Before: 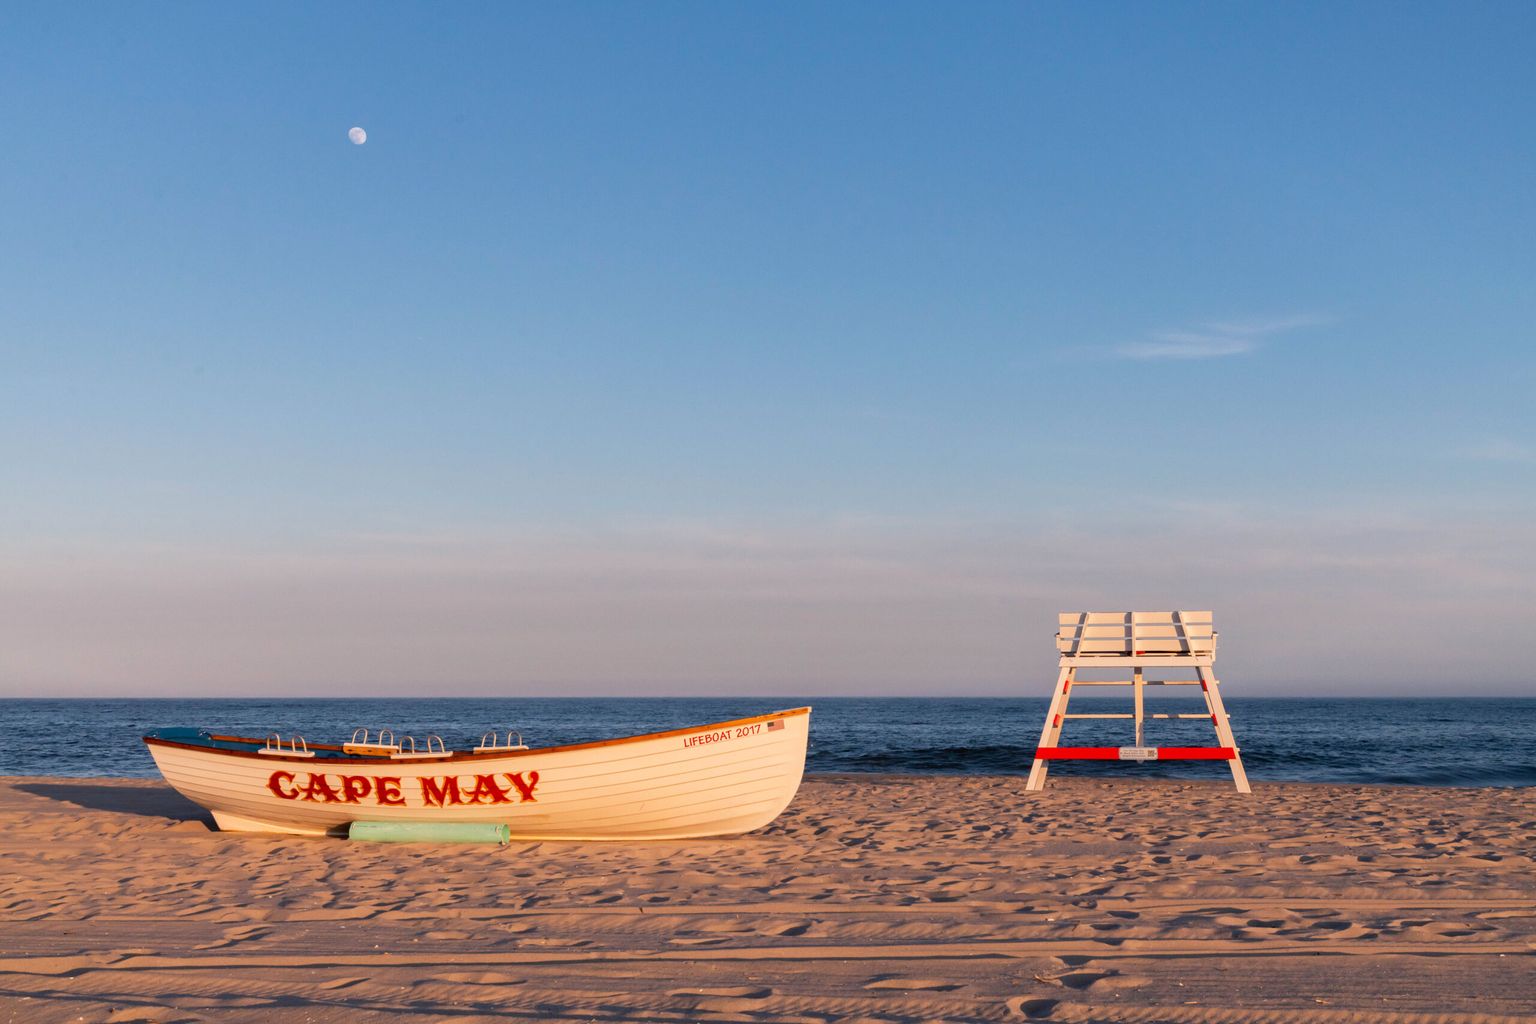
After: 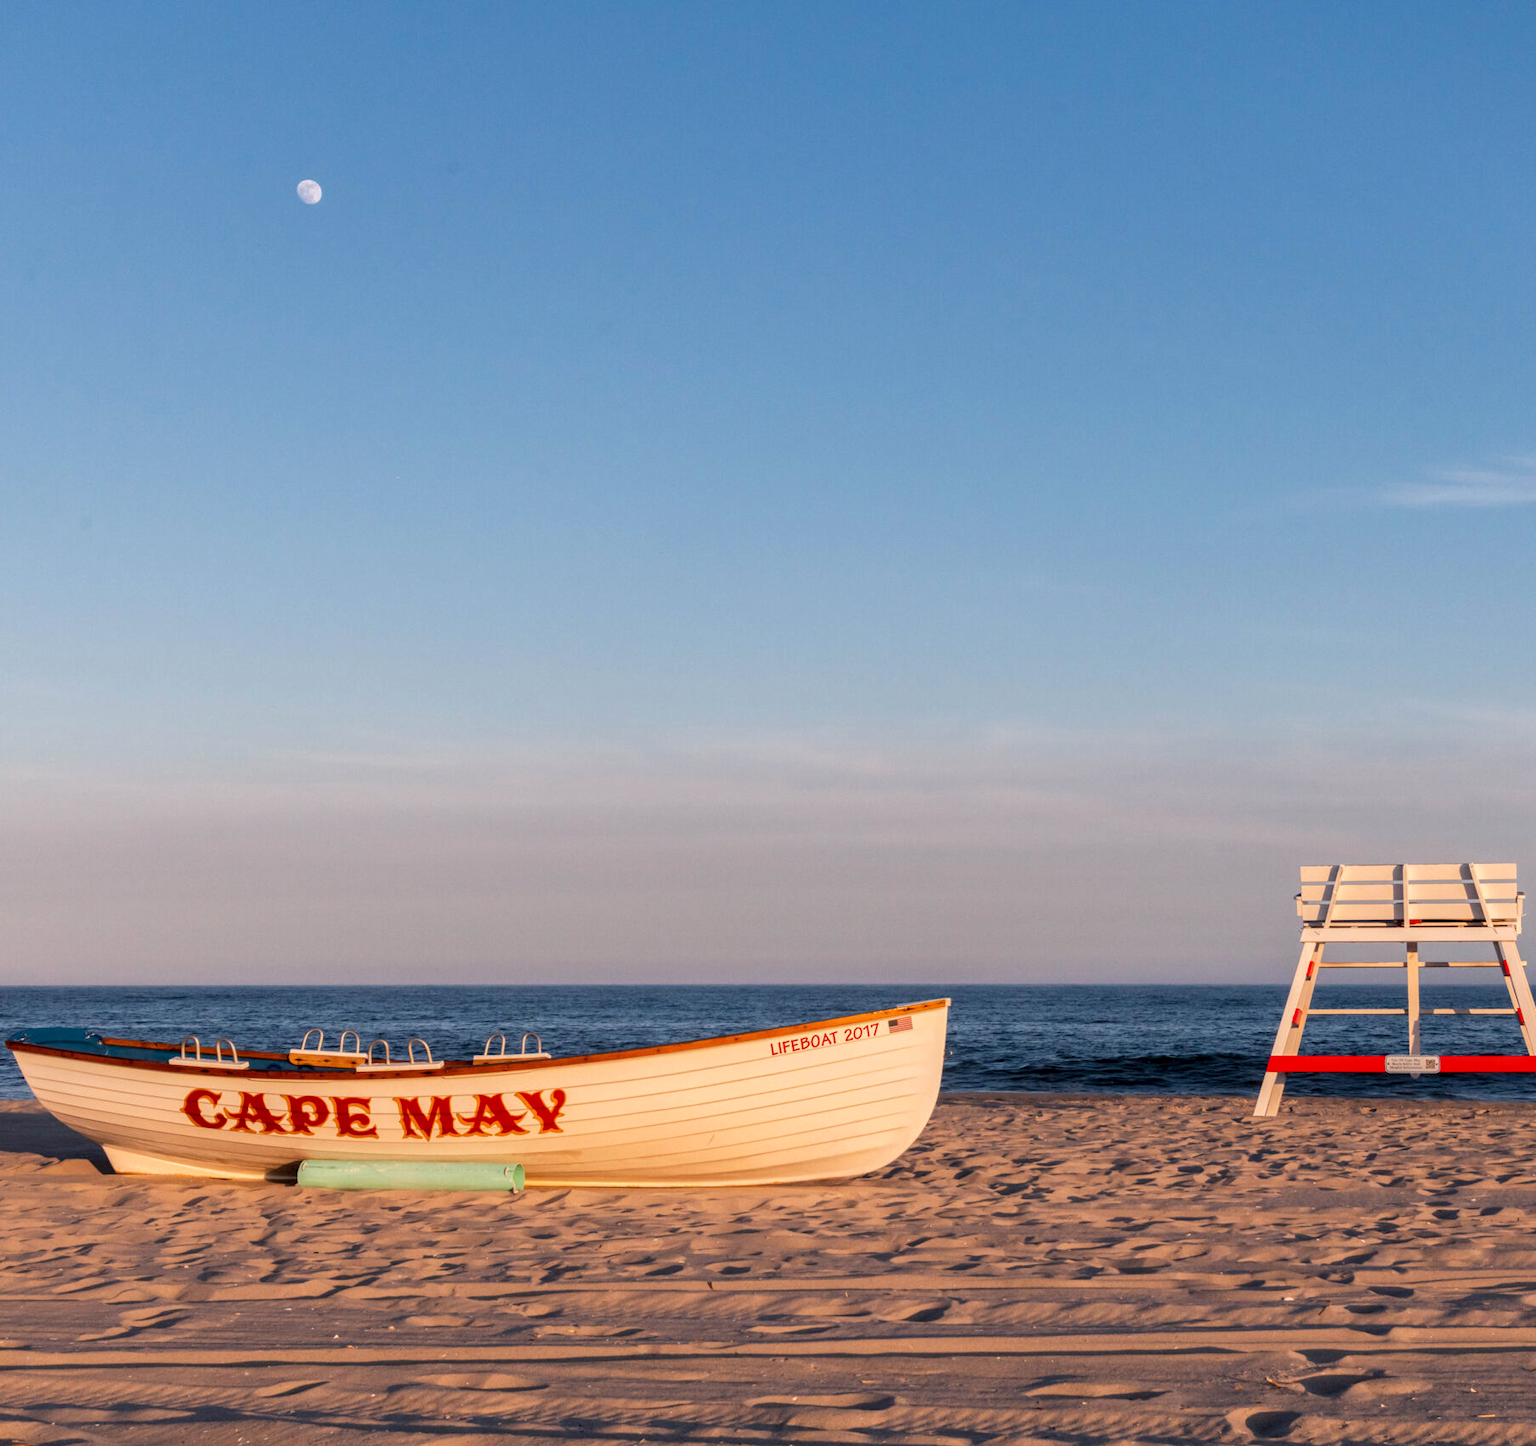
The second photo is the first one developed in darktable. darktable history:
crop and rotate: left 9.061%, right 20.142%
local contrast: on, module defaults
